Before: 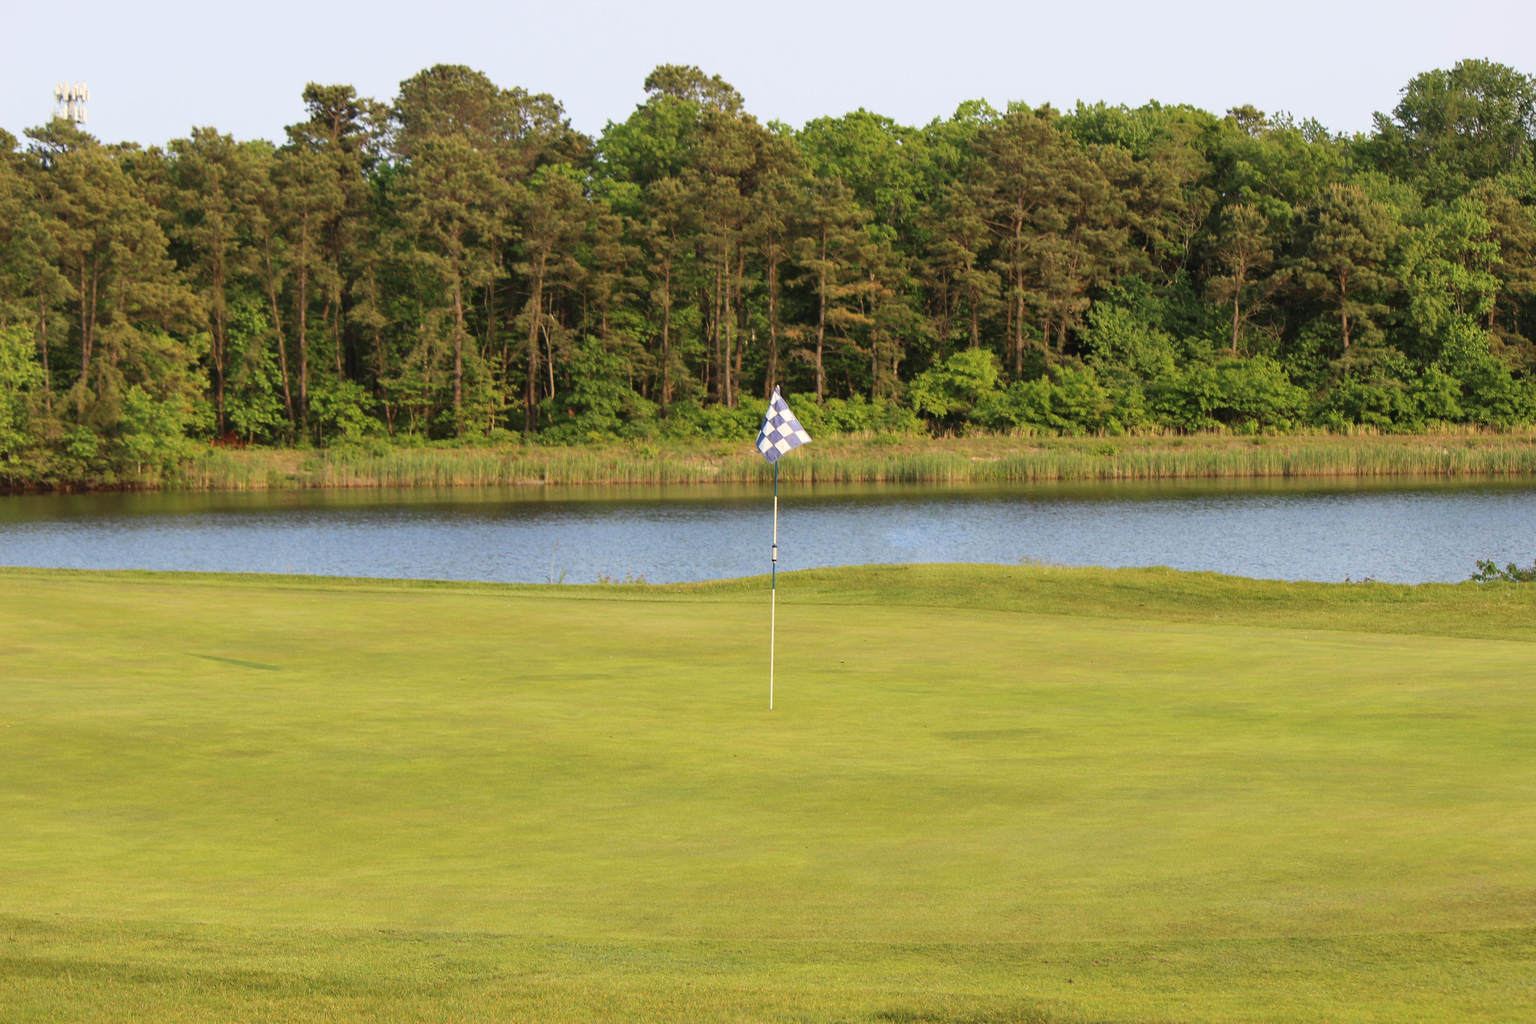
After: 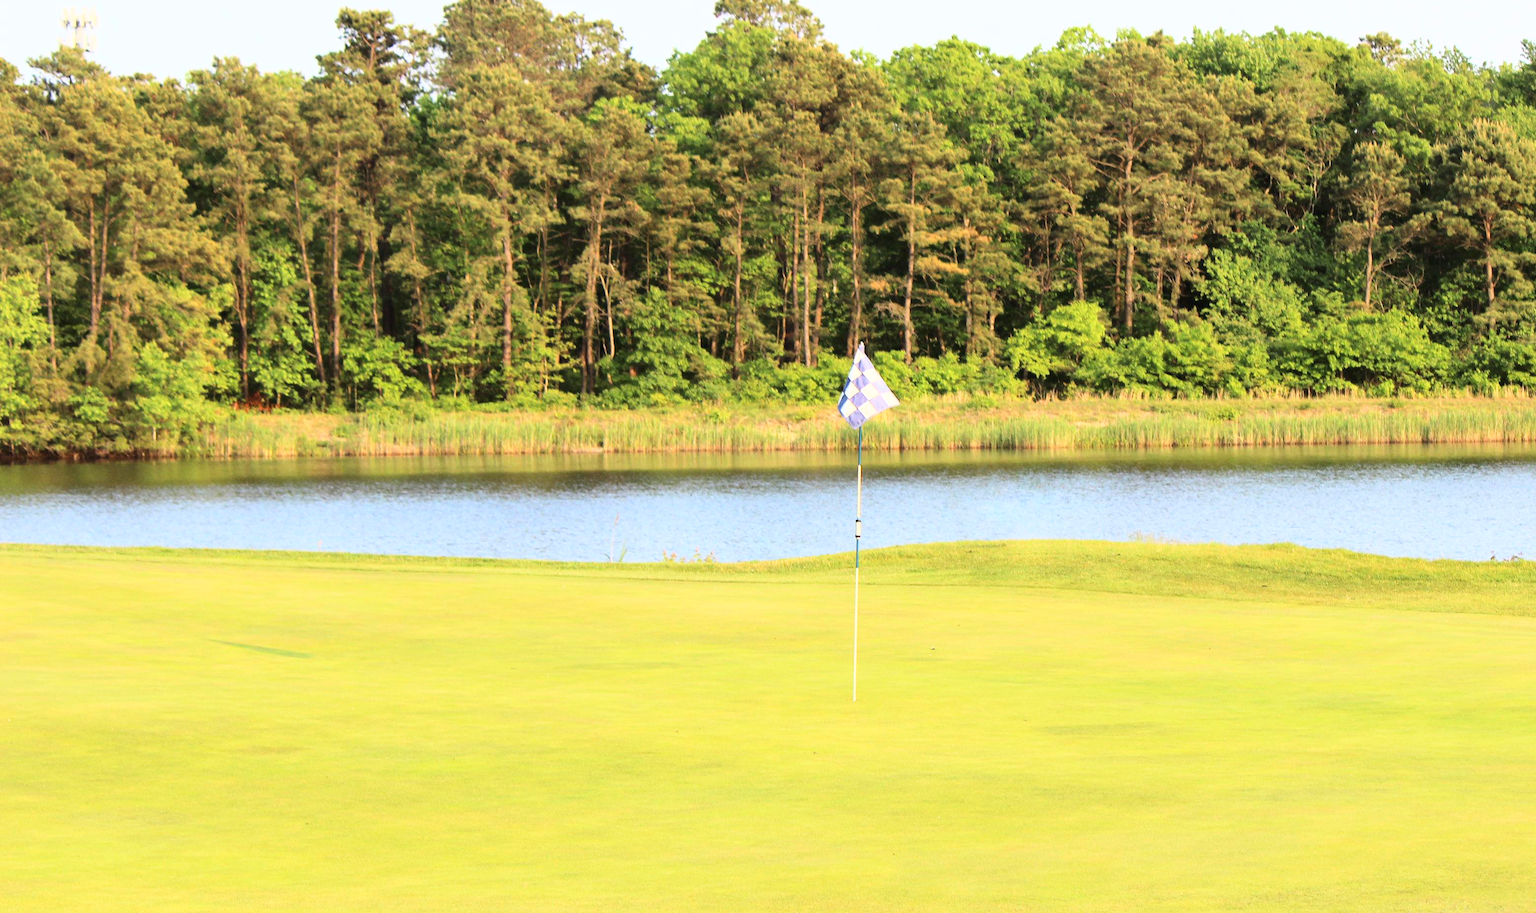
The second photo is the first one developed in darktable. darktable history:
crop: top 7.49%, right 9.717%, bottom 11.943%
exposure: black level correction 0.001, compensate highlight preservation false
base curve: curves: ch0 [(0, 0) (0.018, 0.026) (0.143, 0.37) (0.33, 0.731) (0.458, 0.853) (0.735, 0.965) (0.905, 0.986) (1, 1)]
